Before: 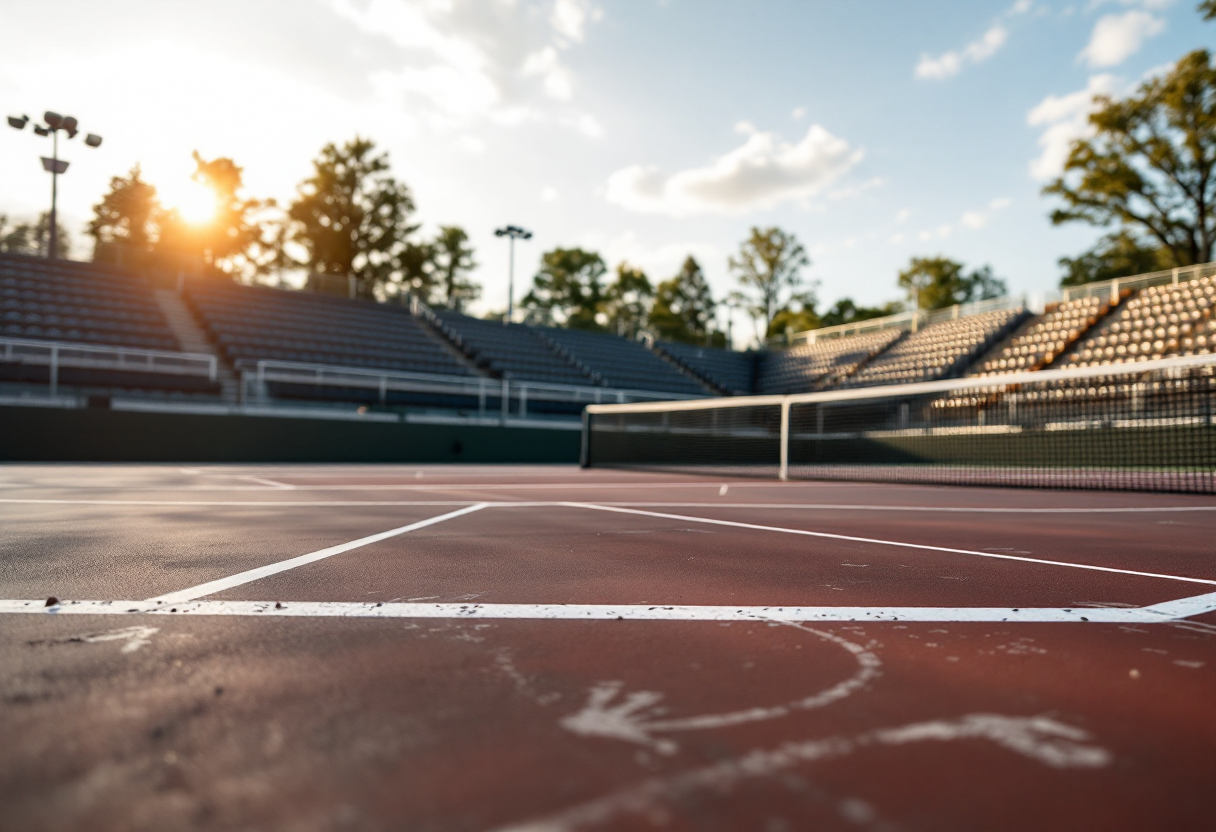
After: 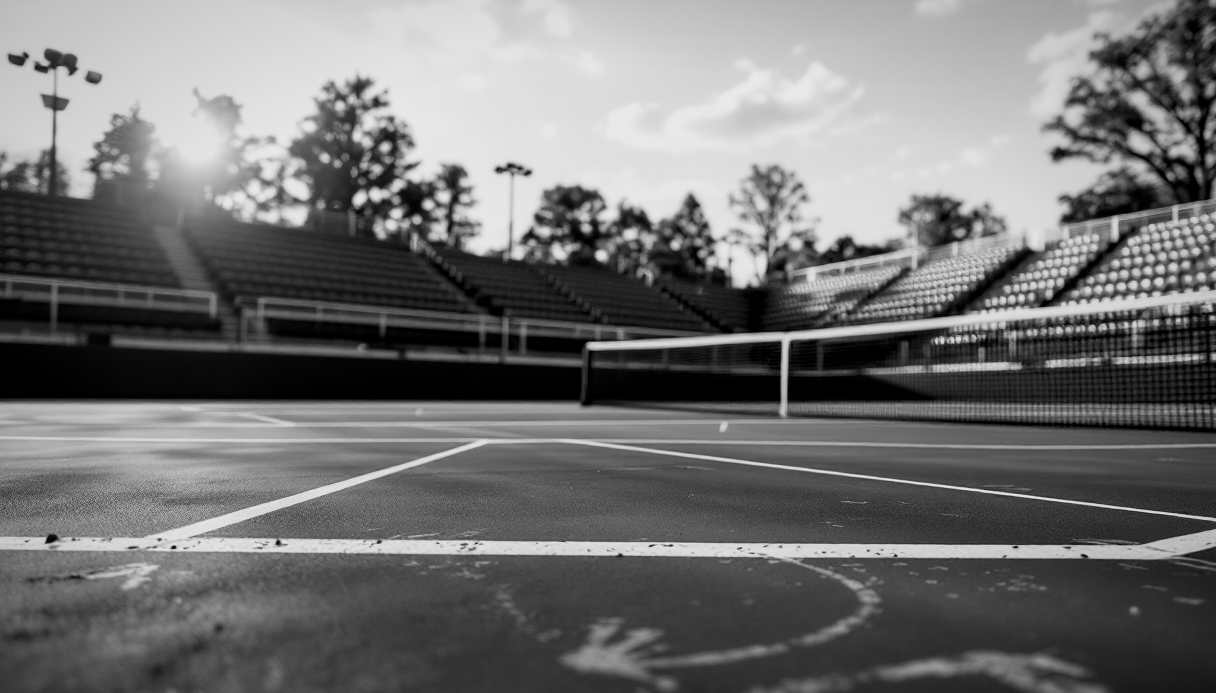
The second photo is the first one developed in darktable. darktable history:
monochrome: on, module defaults
vignetting: fall-off start 80.87%, fall-off radius 61.59%, brightness -0.384, saturation 0.007, center (0, 0.007), automatic ratio true, width/height ratio 1.418
crop: top 7.625%, bottom 8.027%
filmic rgb: middle gray luminance 21.73%, black relative exposure -14 EV, white relative exposure 2.96 EV, threshold 6 EV, target black luminance 0%, hardness 8.81, latitude 59.69%, contrast 1.208, highlights saturation mix 5%, shadows ↔ highlights balance 41.6%, add noise in highlights 0, color science v3 (2019), use custom middle-gray values true, iterations of high-quality reconstruction 0, contrast in highlights soft, enable highlight reconstruction true
levels: levels [0, 0.499, 1]
local contrast: highlights 100%, shadows 100%, detail 120%, midtone range 0.2
rgb levels: preserve colors max RGB
